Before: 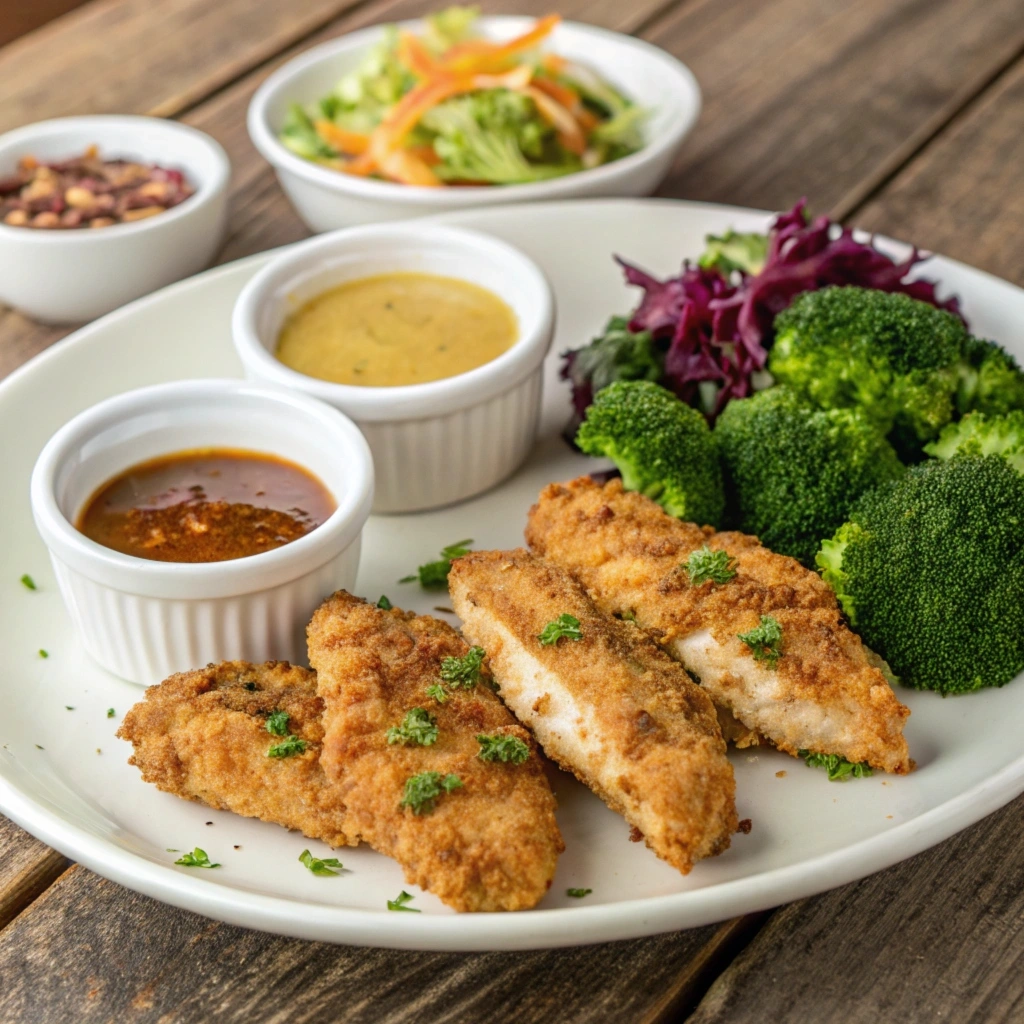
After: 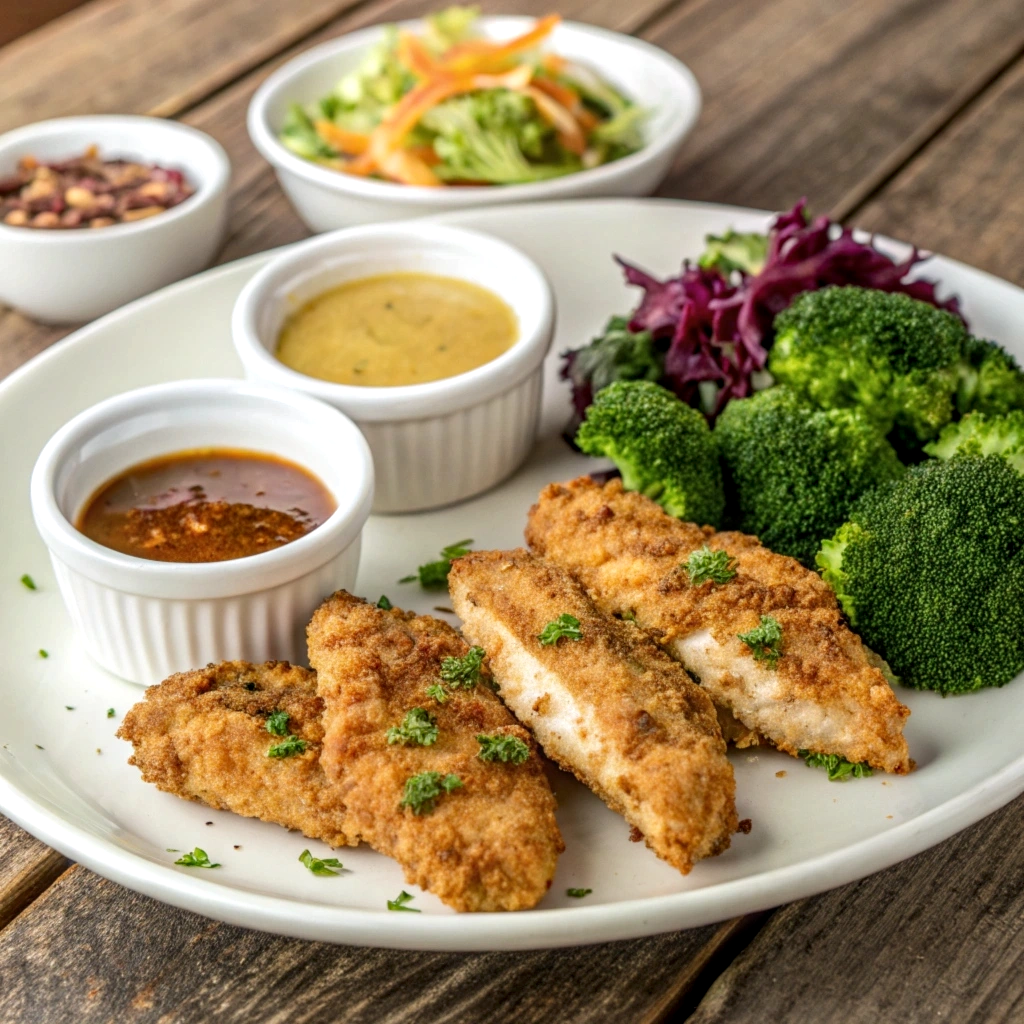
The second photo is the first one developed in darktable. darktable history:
local contrast: on, module defaults
levels: levels [0, 0.492, 0.984]
